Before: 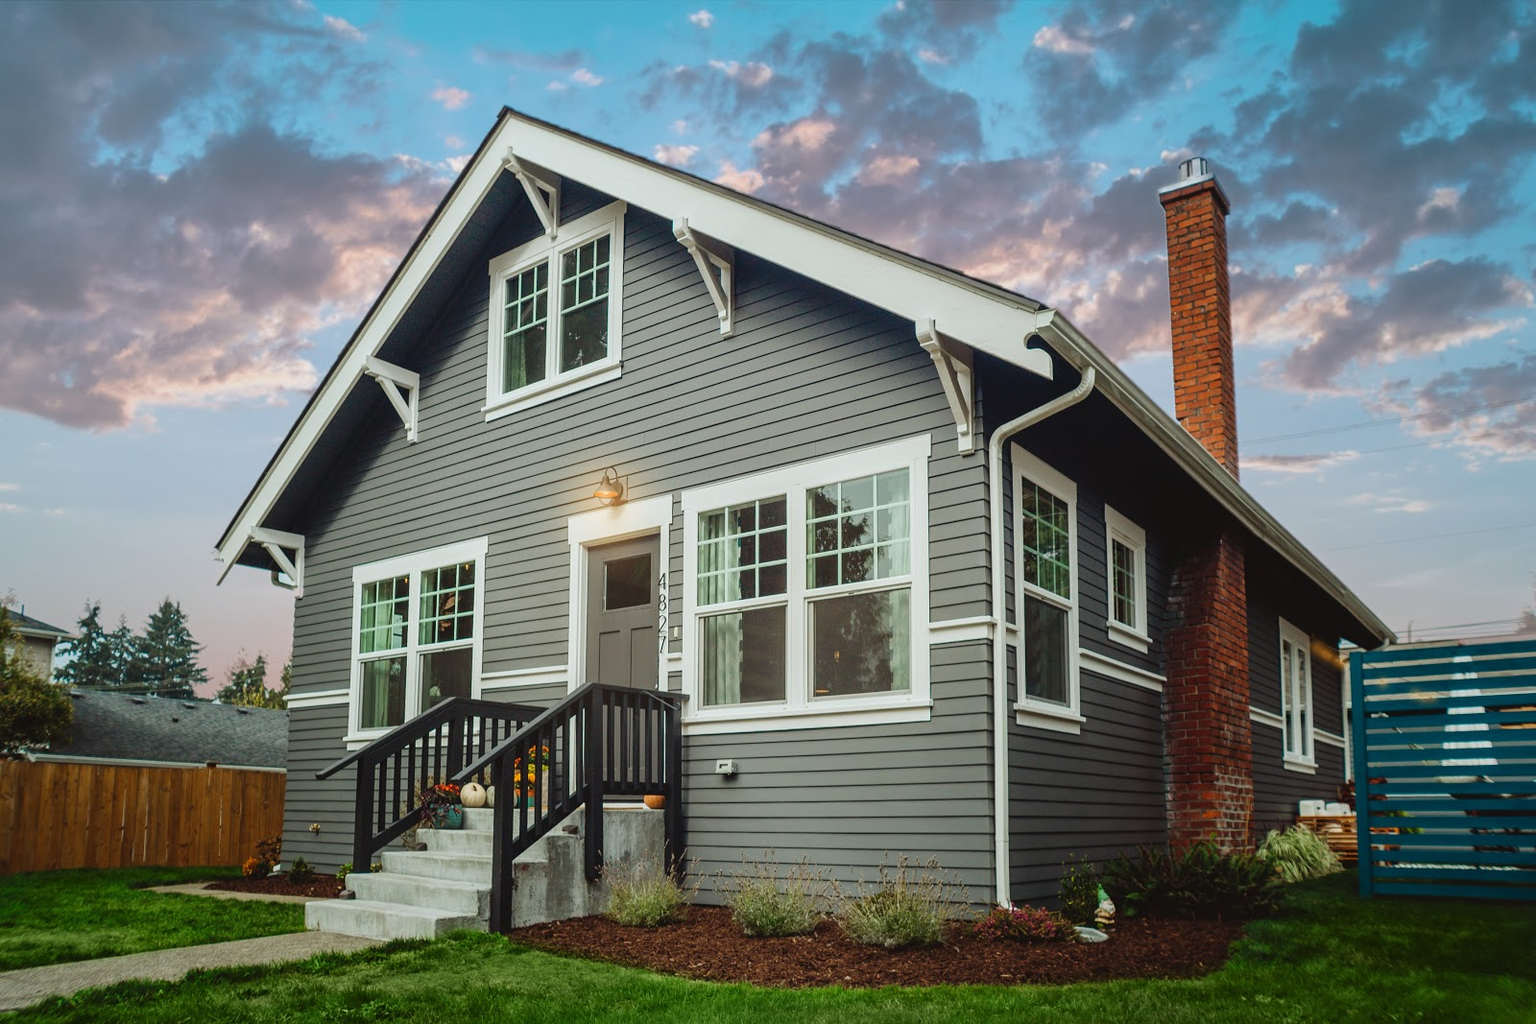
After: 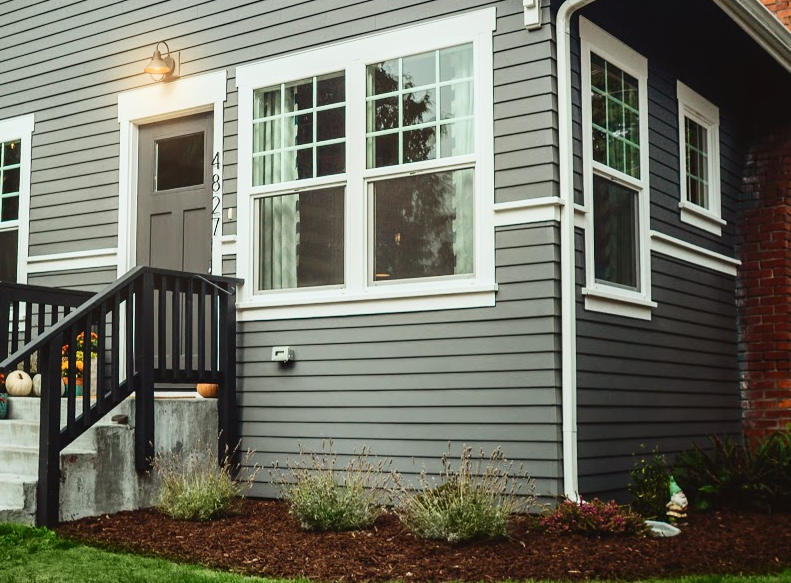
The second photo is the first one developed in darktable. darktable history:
contrast brightness saturation: contrast 0.24, brightness 0.09
tone equalizer: on, module defaults
crop: left 29.672%, top 41.786%, right 20.851%, bottom 3.487%
exposure: compensate highlight preservation false
